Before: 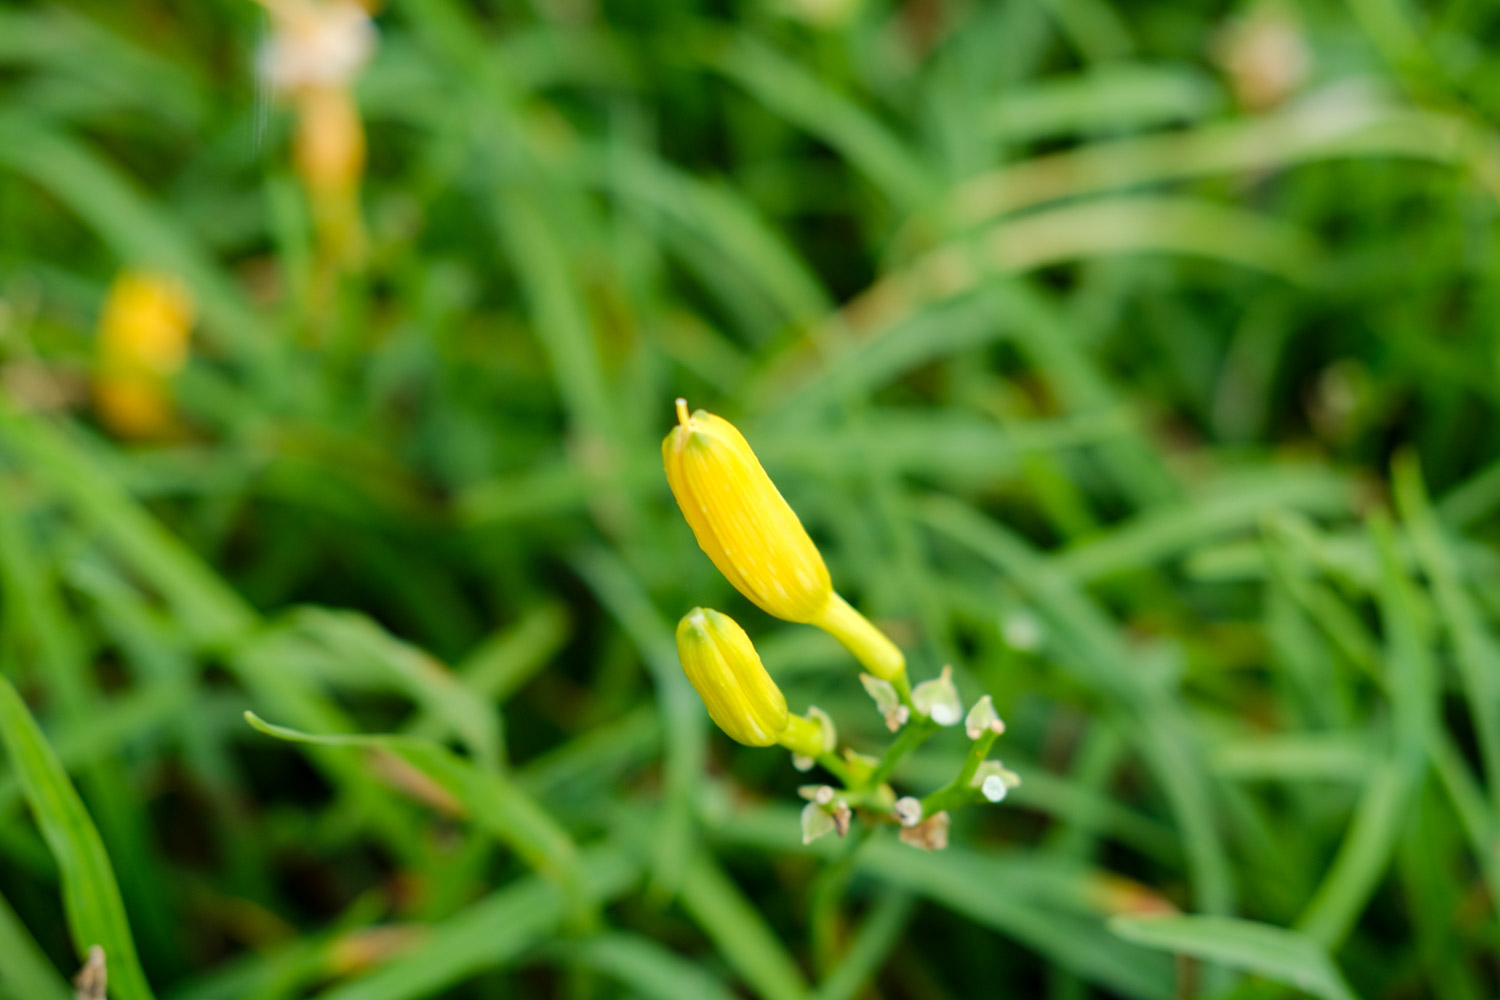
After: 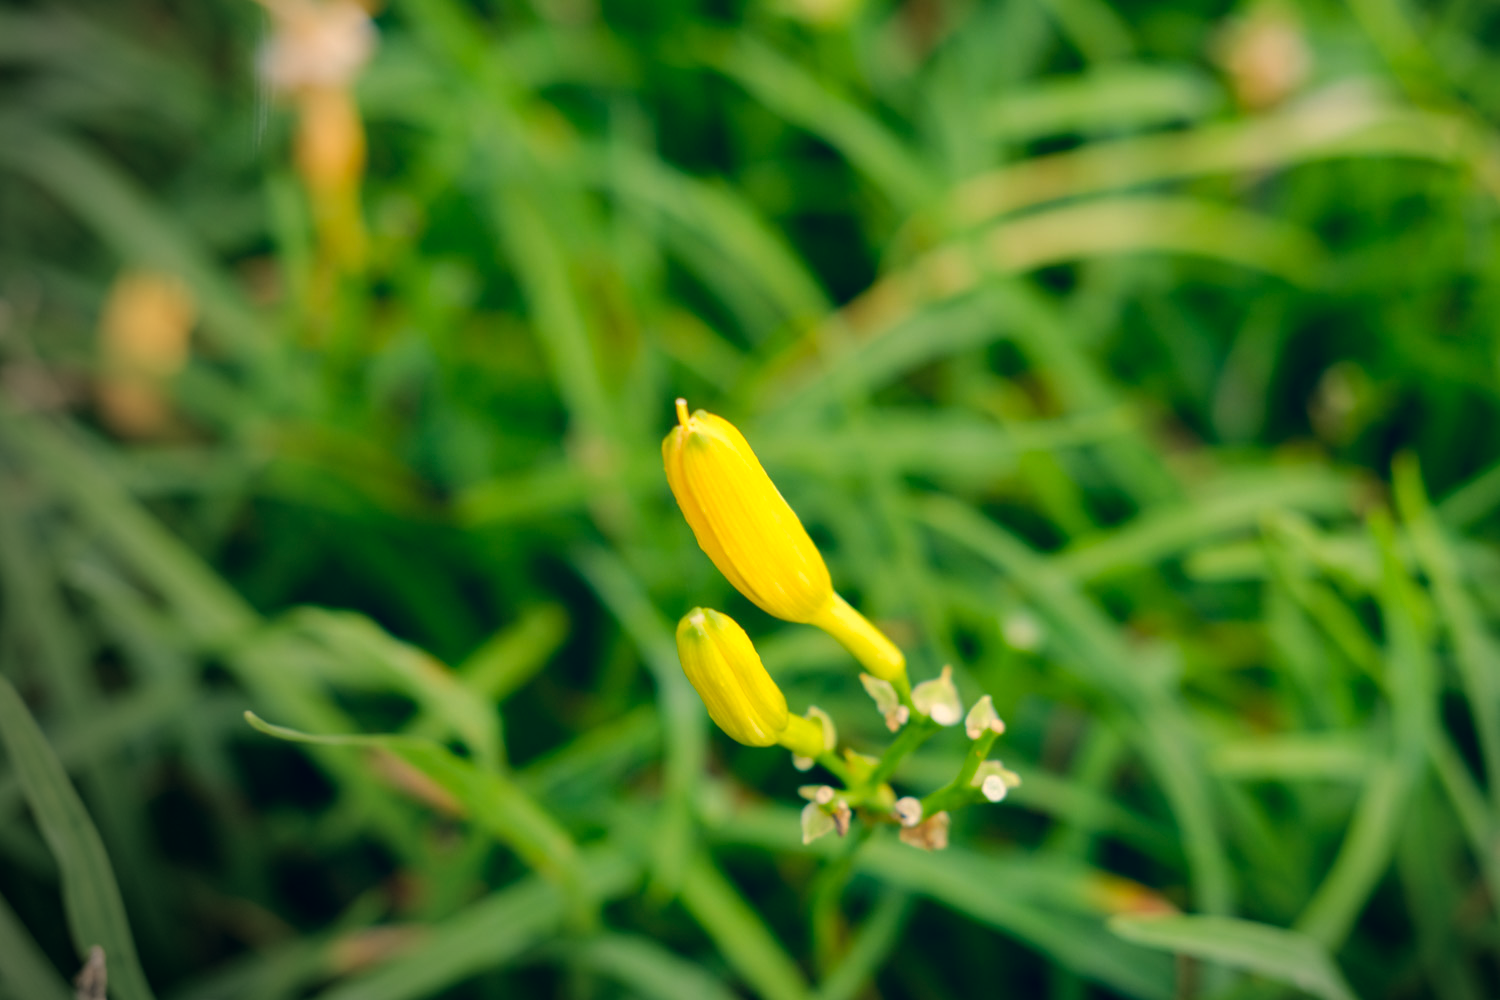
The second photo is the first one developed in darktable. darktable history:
vignetting: fall-off start 73.57%, center (0.22, -0.235)
color correction: highlights a* 10.32, highlights b* 14.66, shadows a* -9.59, shadows b* -15.02
contrast brightness saturation: saturation 0.1
